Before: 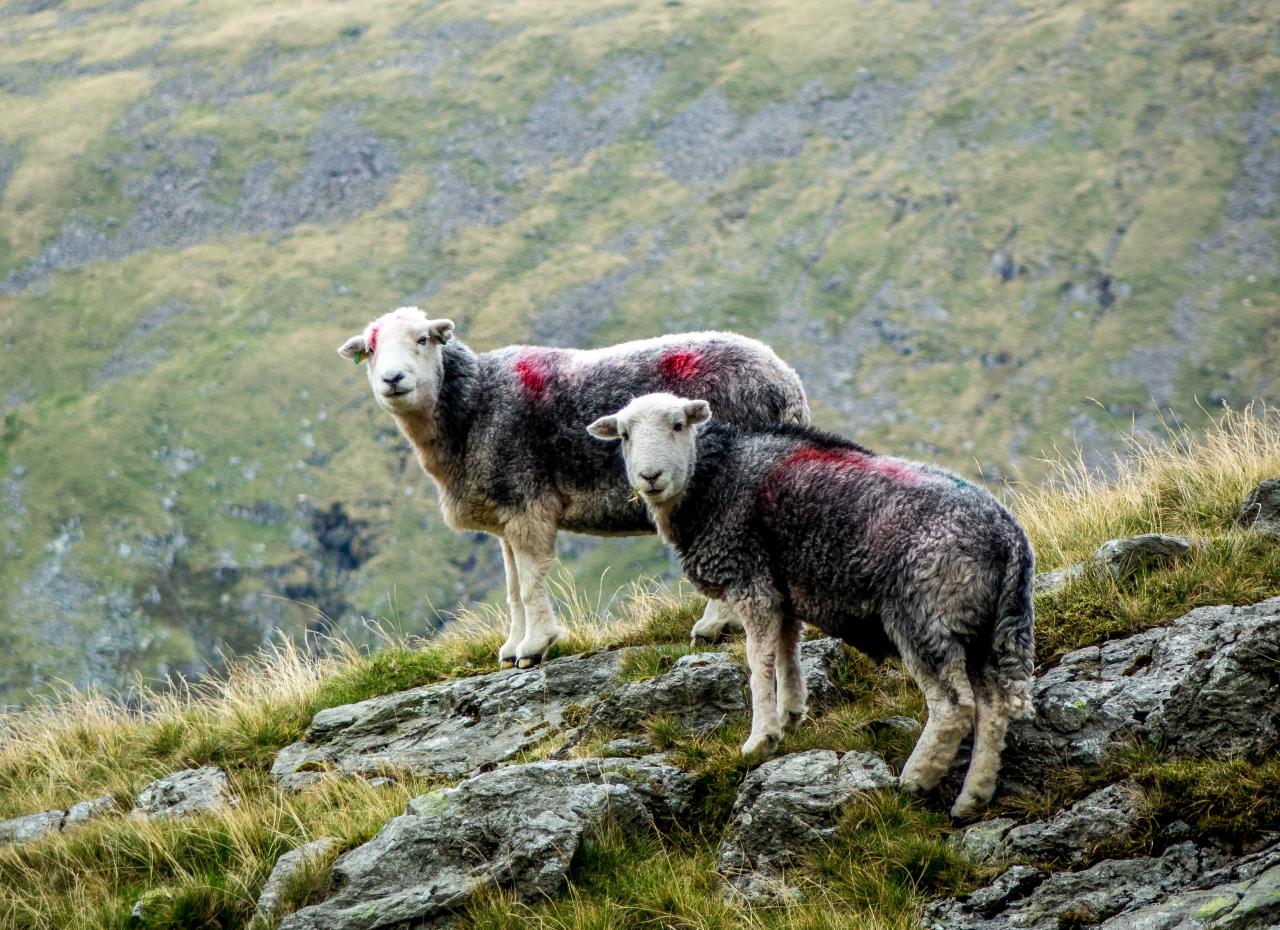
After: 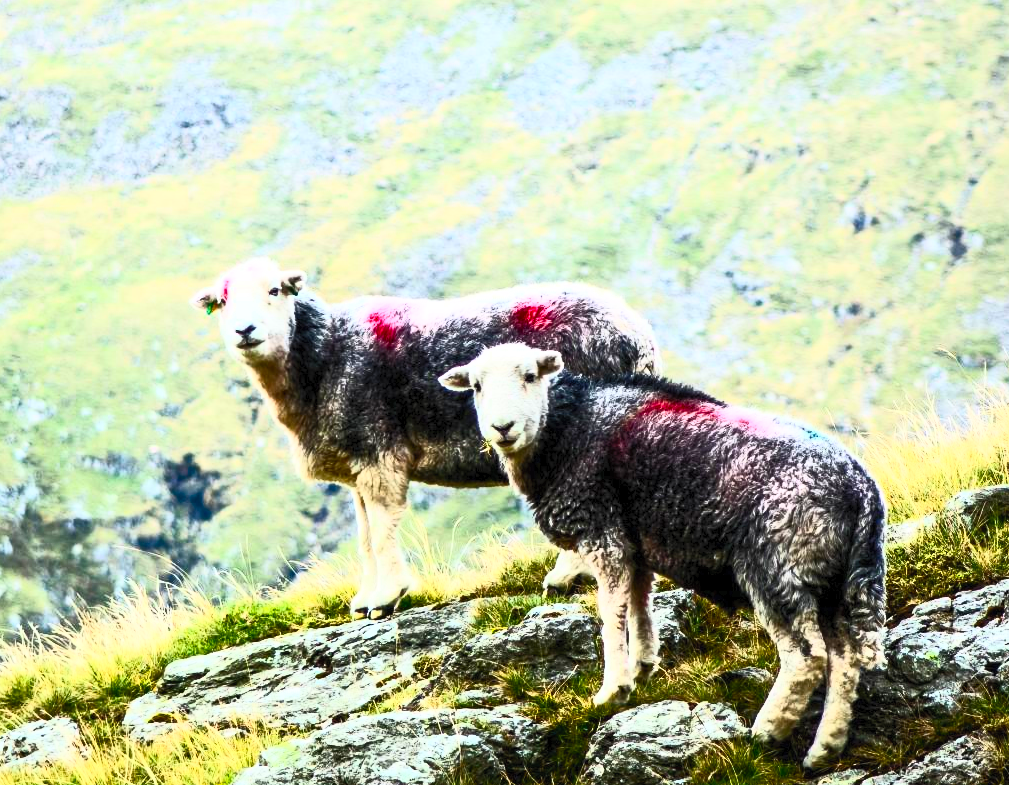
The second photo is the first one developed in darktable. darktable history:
crop: left 11.563%, top 5.357%, right 9.605%, bottom 10.177%
contrast brightness saturation: contrast 0.812, brightness 0.607, saturation 0.601
